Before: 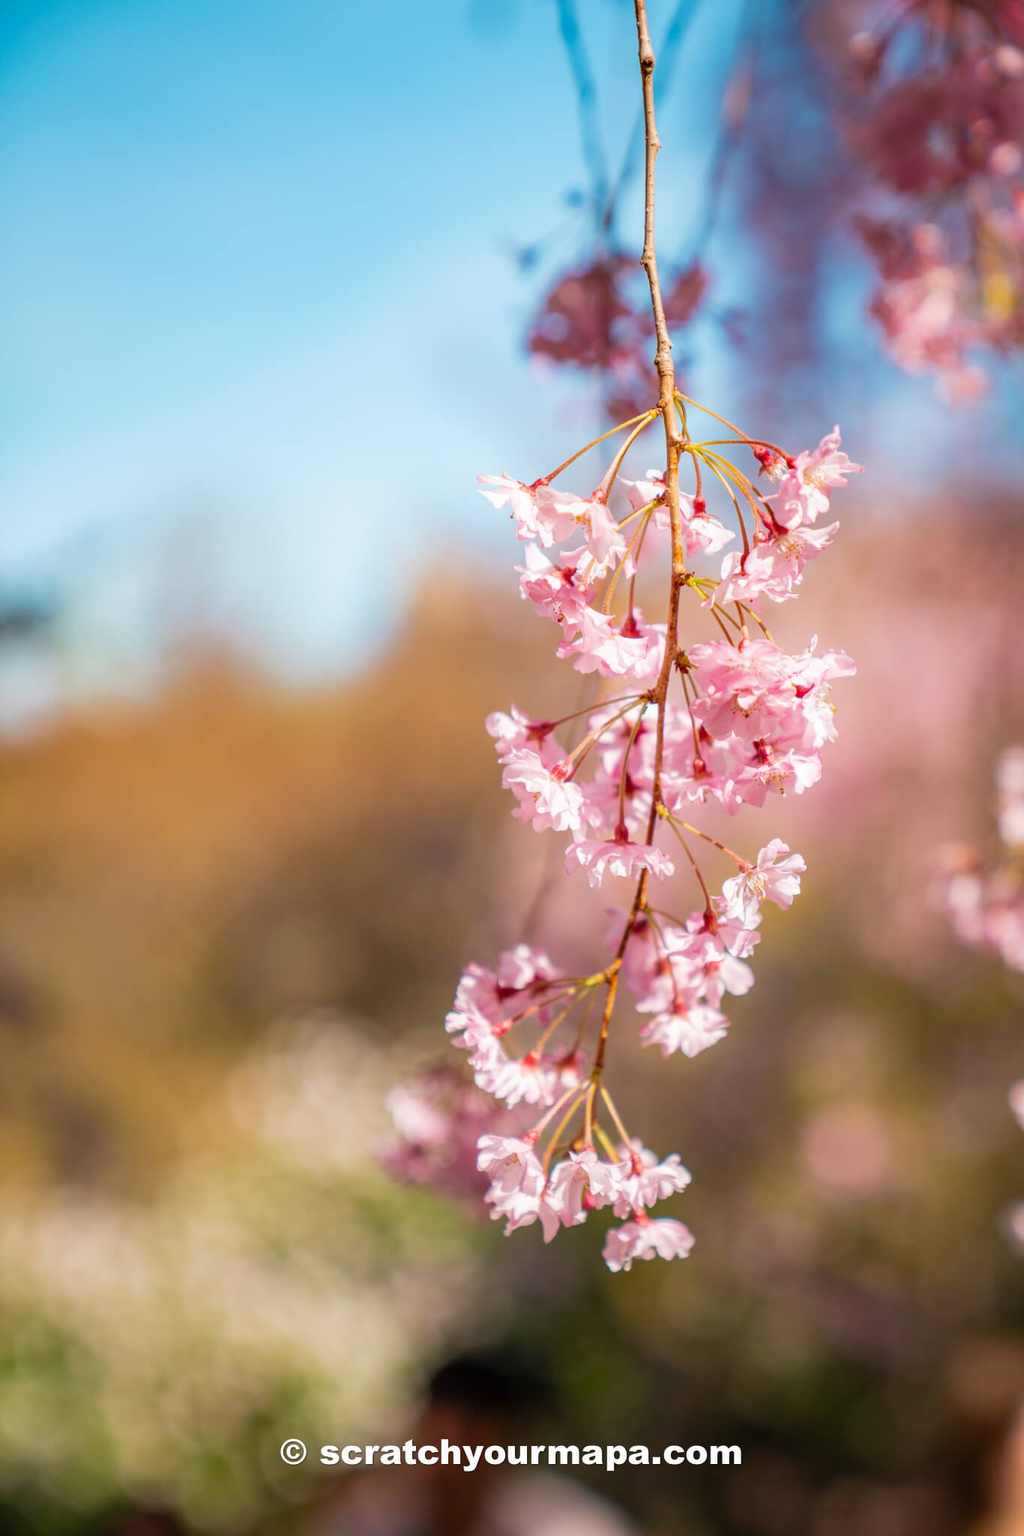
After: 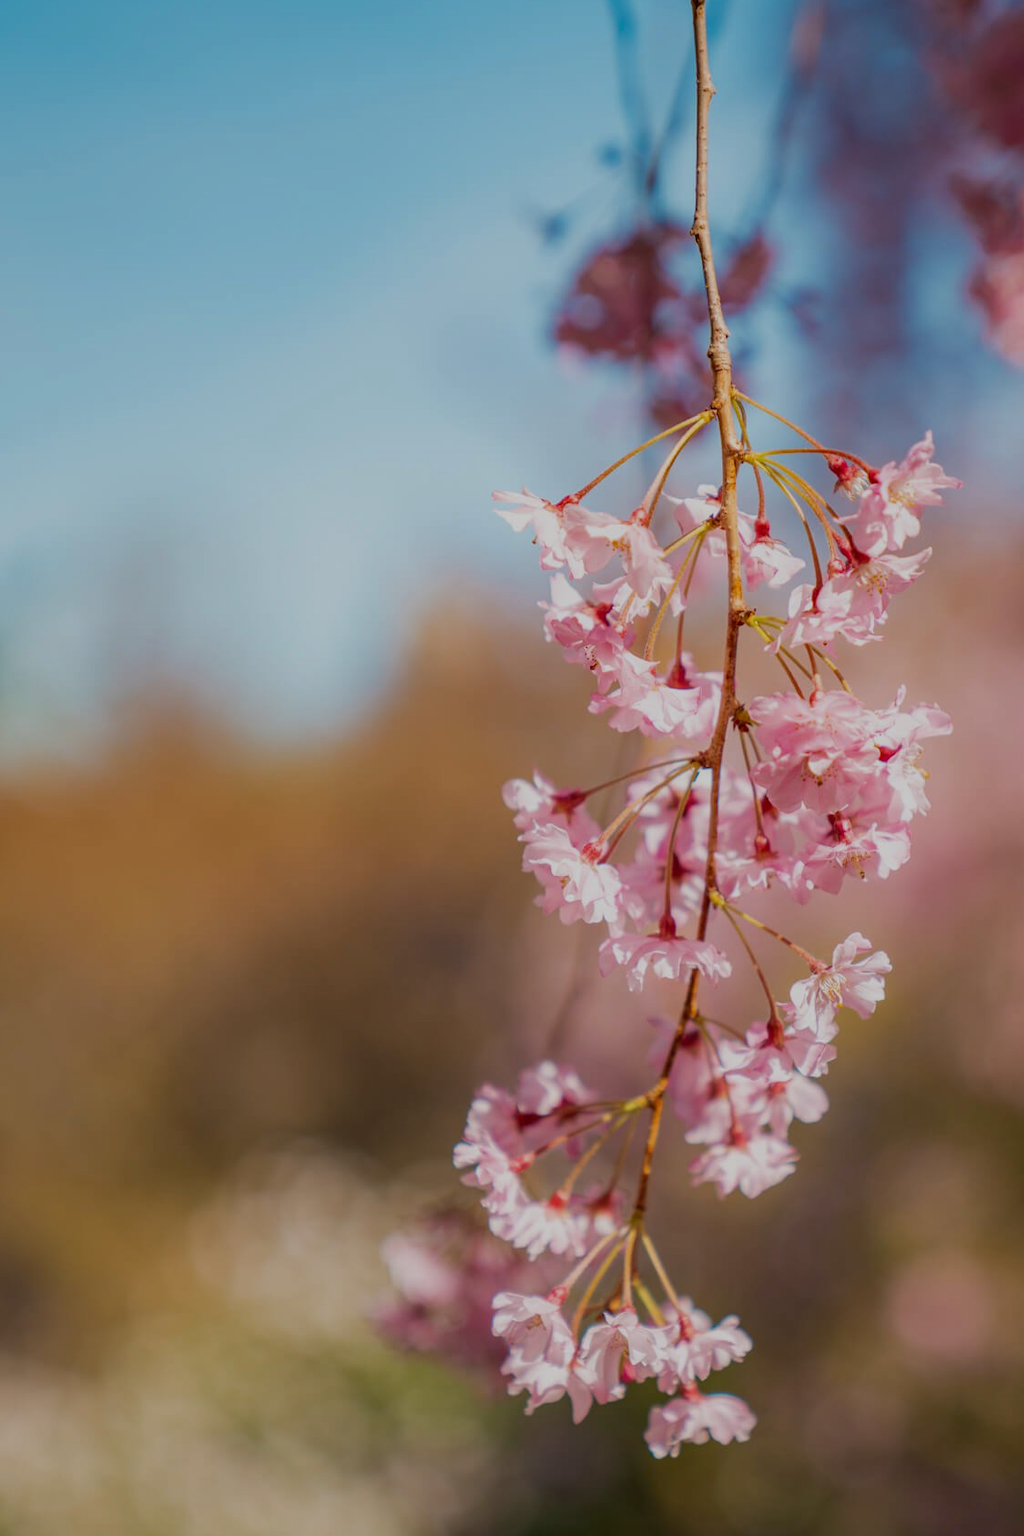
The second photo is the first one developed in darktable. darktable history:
crop and rotate: left 7.036%, top 4.628%, right 10.554%, bottom 12.967%
exposure: black level correction 0, exposure -0.801 EV, compensate highlight preservation false
